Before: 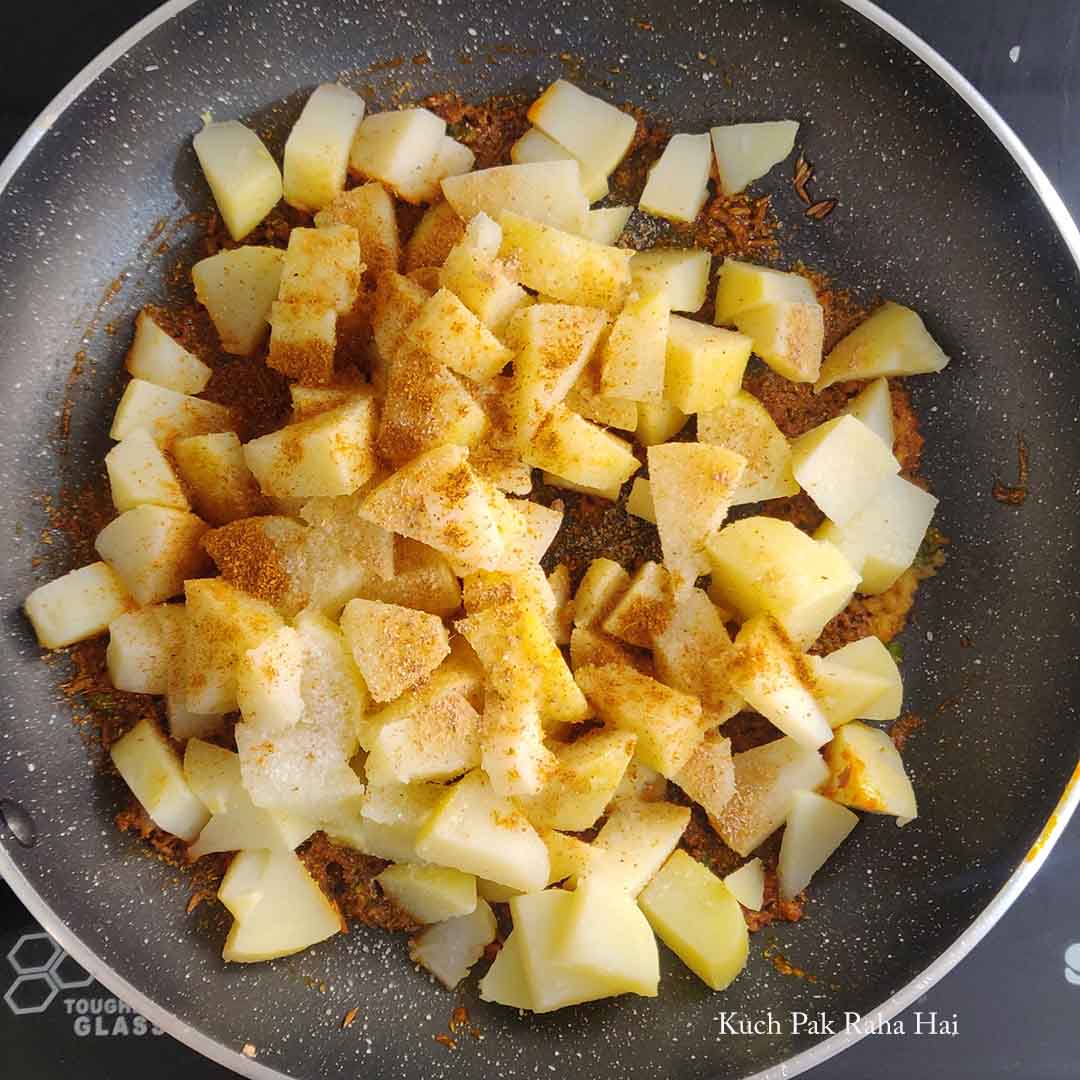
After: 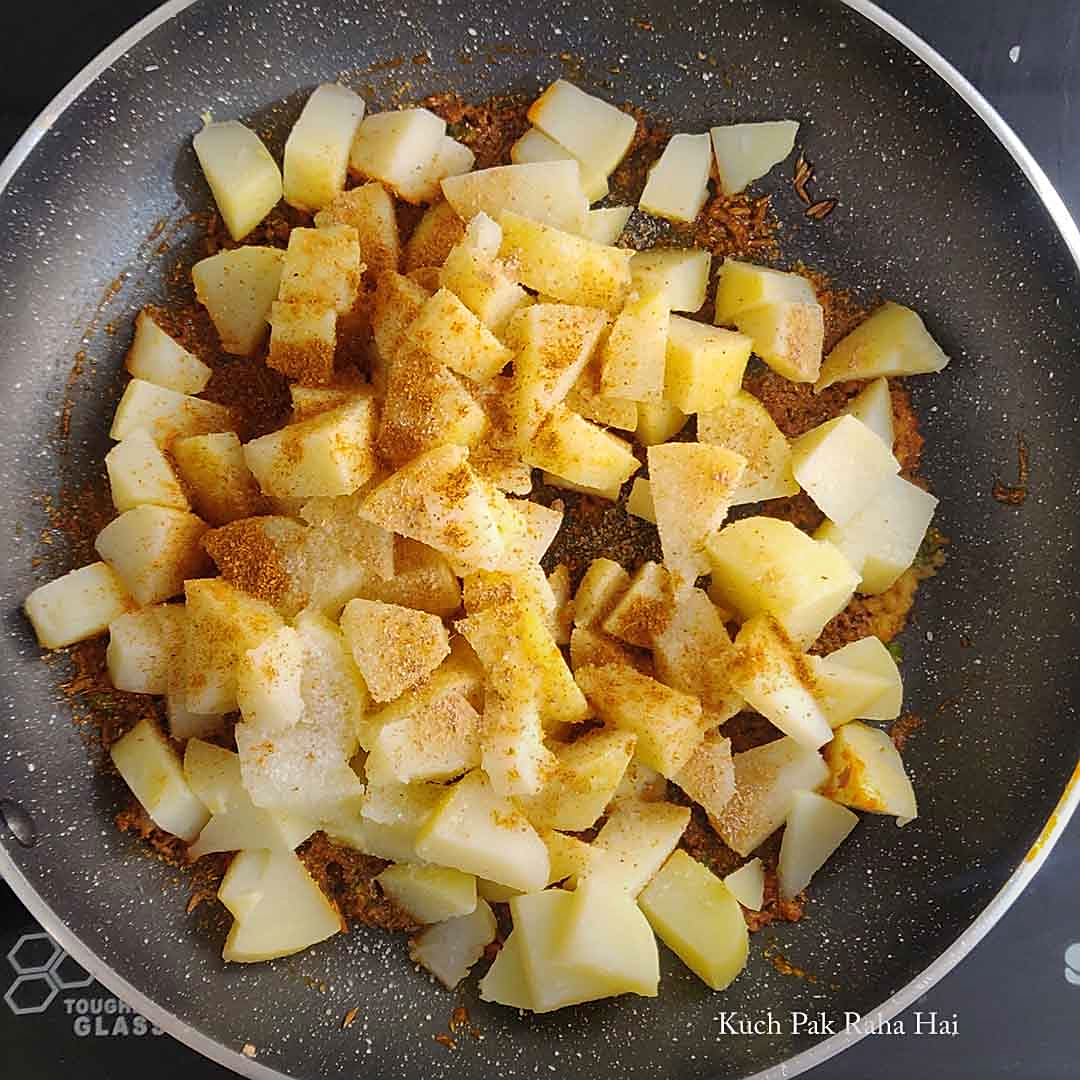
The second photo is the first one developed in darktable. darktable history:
sharpen: on, module defaults
graduated density: rotation -180°, offset 24.95
